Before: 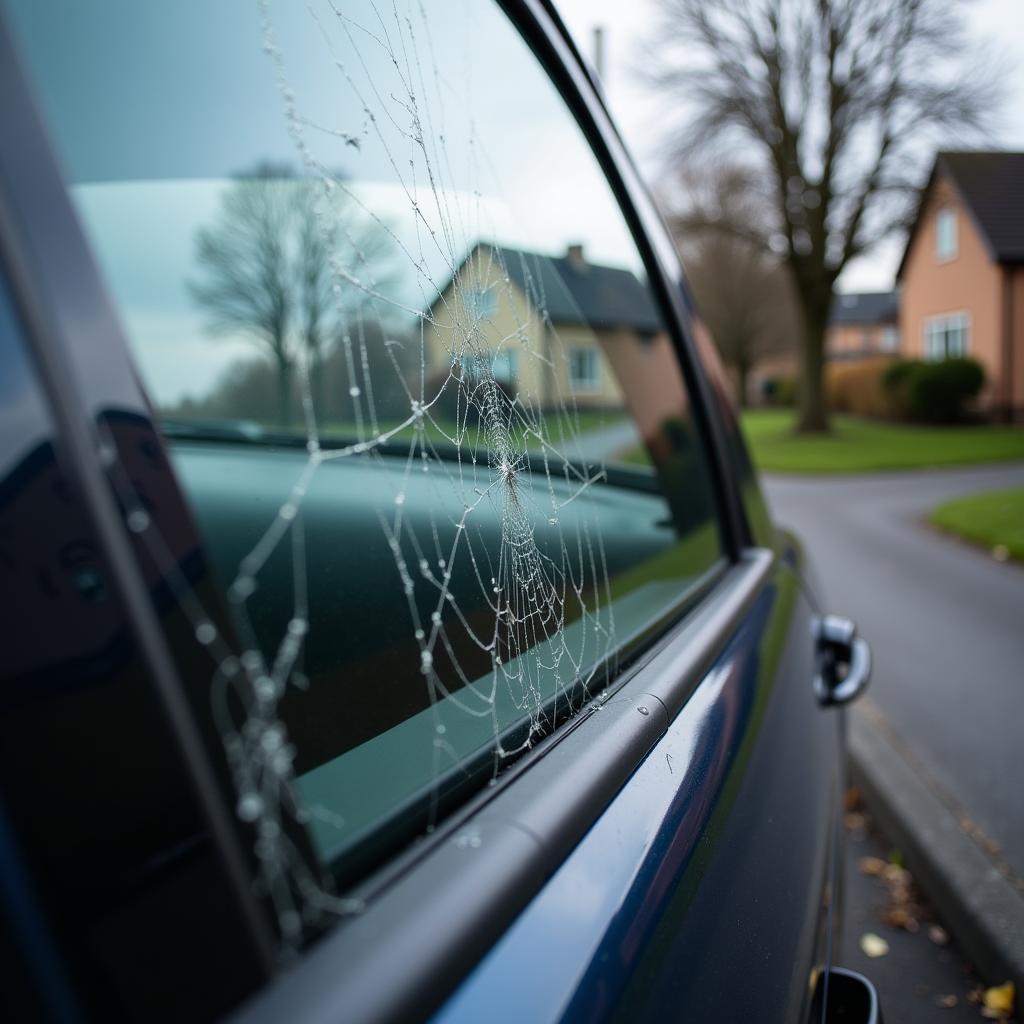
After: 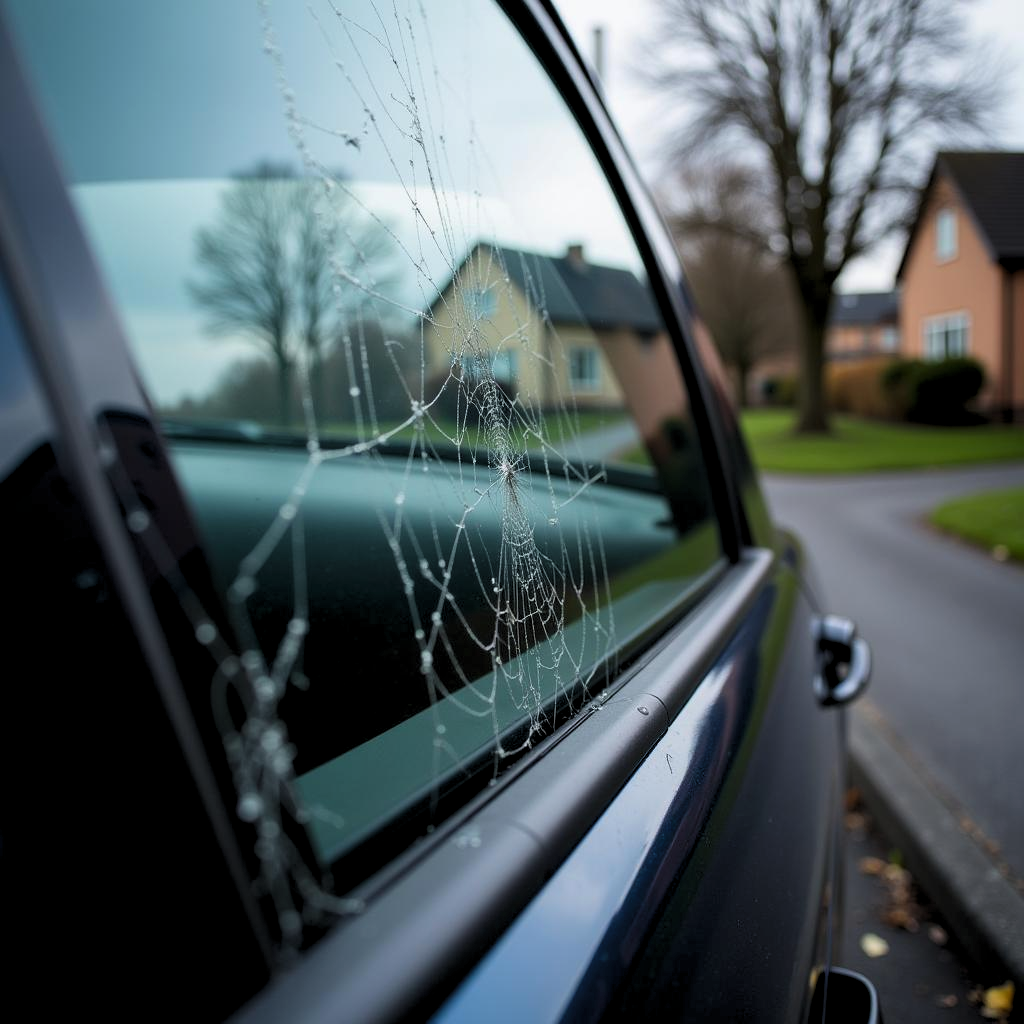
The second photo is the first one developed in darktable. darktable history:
shadows and highlights: radius 120.7, shadows 21.31, white point adjustment -9.71, highlights -13.33, soften with gaussian
levels: white 99.95%, levels [0.062, 0.494, 0.925]
